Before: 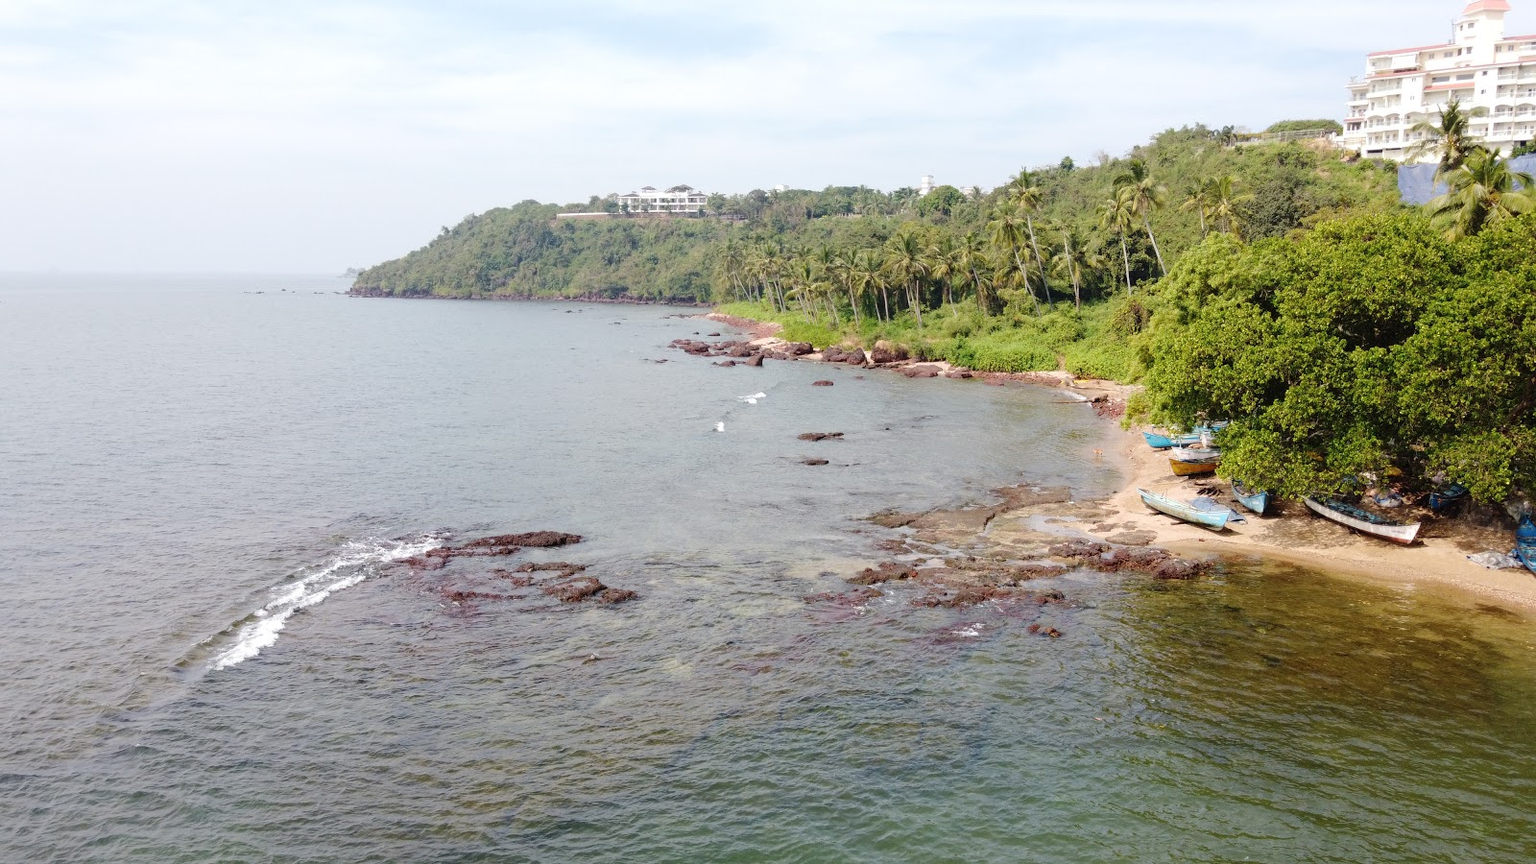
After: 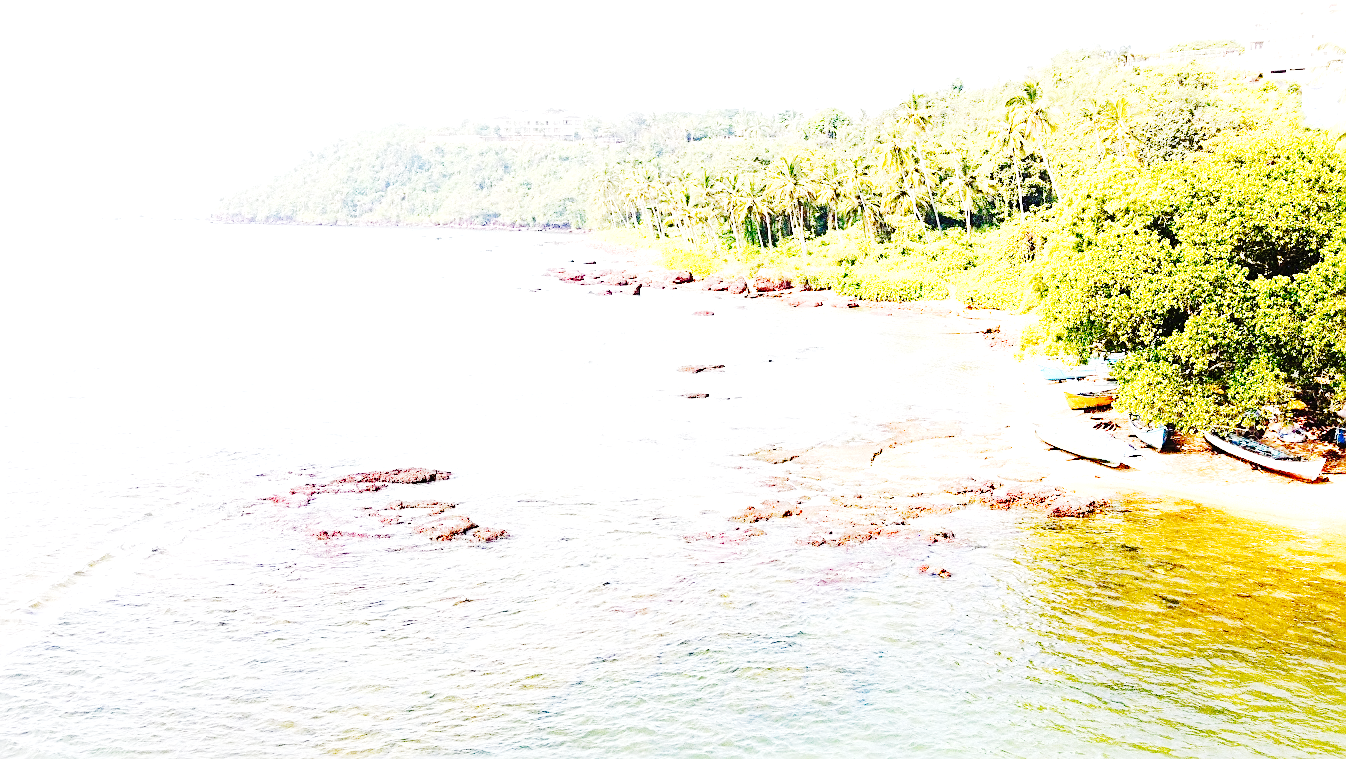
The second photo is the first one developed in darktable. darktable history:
exposure: black level correction 0, exposure 1.449 EV, compensate highlight preservation false
tone curve: curves: ch0 [(0, 0) (0.11, 0.061) (0.256, 0.259) (0.398, 0.494) (0.498, 0.611) (0.65, 0.757) (0.835, 0.883) (1, 0.961)]; ch1 [(0, 0) (0.346, 0.307) (0.408, 0.369) (0.453, 0.457) (0.482, 0.479) (0.502, 0.498) (0.521, 0.51) (0.553, 0.554) (0.618, 0.65) (0.693, 0.727) (1, 1)]; ch2 [(0, 0) (0.366, 0.337) (0.434, 0.46) (0.485, 0.494) (0.5, 0.494) (0.511, 0.508) (0.537, 0.55) (0.579, 0.599) (0.621, 0.693) (1, 1)], preserve colors none
crop and rotate: left 9.658%, top 9.613%, right 6.16%, bottom 6.037%
color balance rgb: linear chroma grading › global chroma 15.078%, perceptual saturation grading › global saturation 0.712%, perceptual brilliance grading › global brilliance 12.108%
tone equalizer: -8 EV -0.442 EV, -7 EV -0.418 EV, -6 EV -0.338 EV, -5 EV -0.262 EV, -3 EV 0.204 EV, -2 EV 0.313 EV, -1 EV 0.368 EV, +0 EV 0.437 EV
sharpen: on, module defaults
base curve: curves: ch0 [(0, 0) (0.036, 0.025) (0.121, 0.166) (0.206, 0.329) (0.605, 0.79) (1, 1)], preserve colors none
